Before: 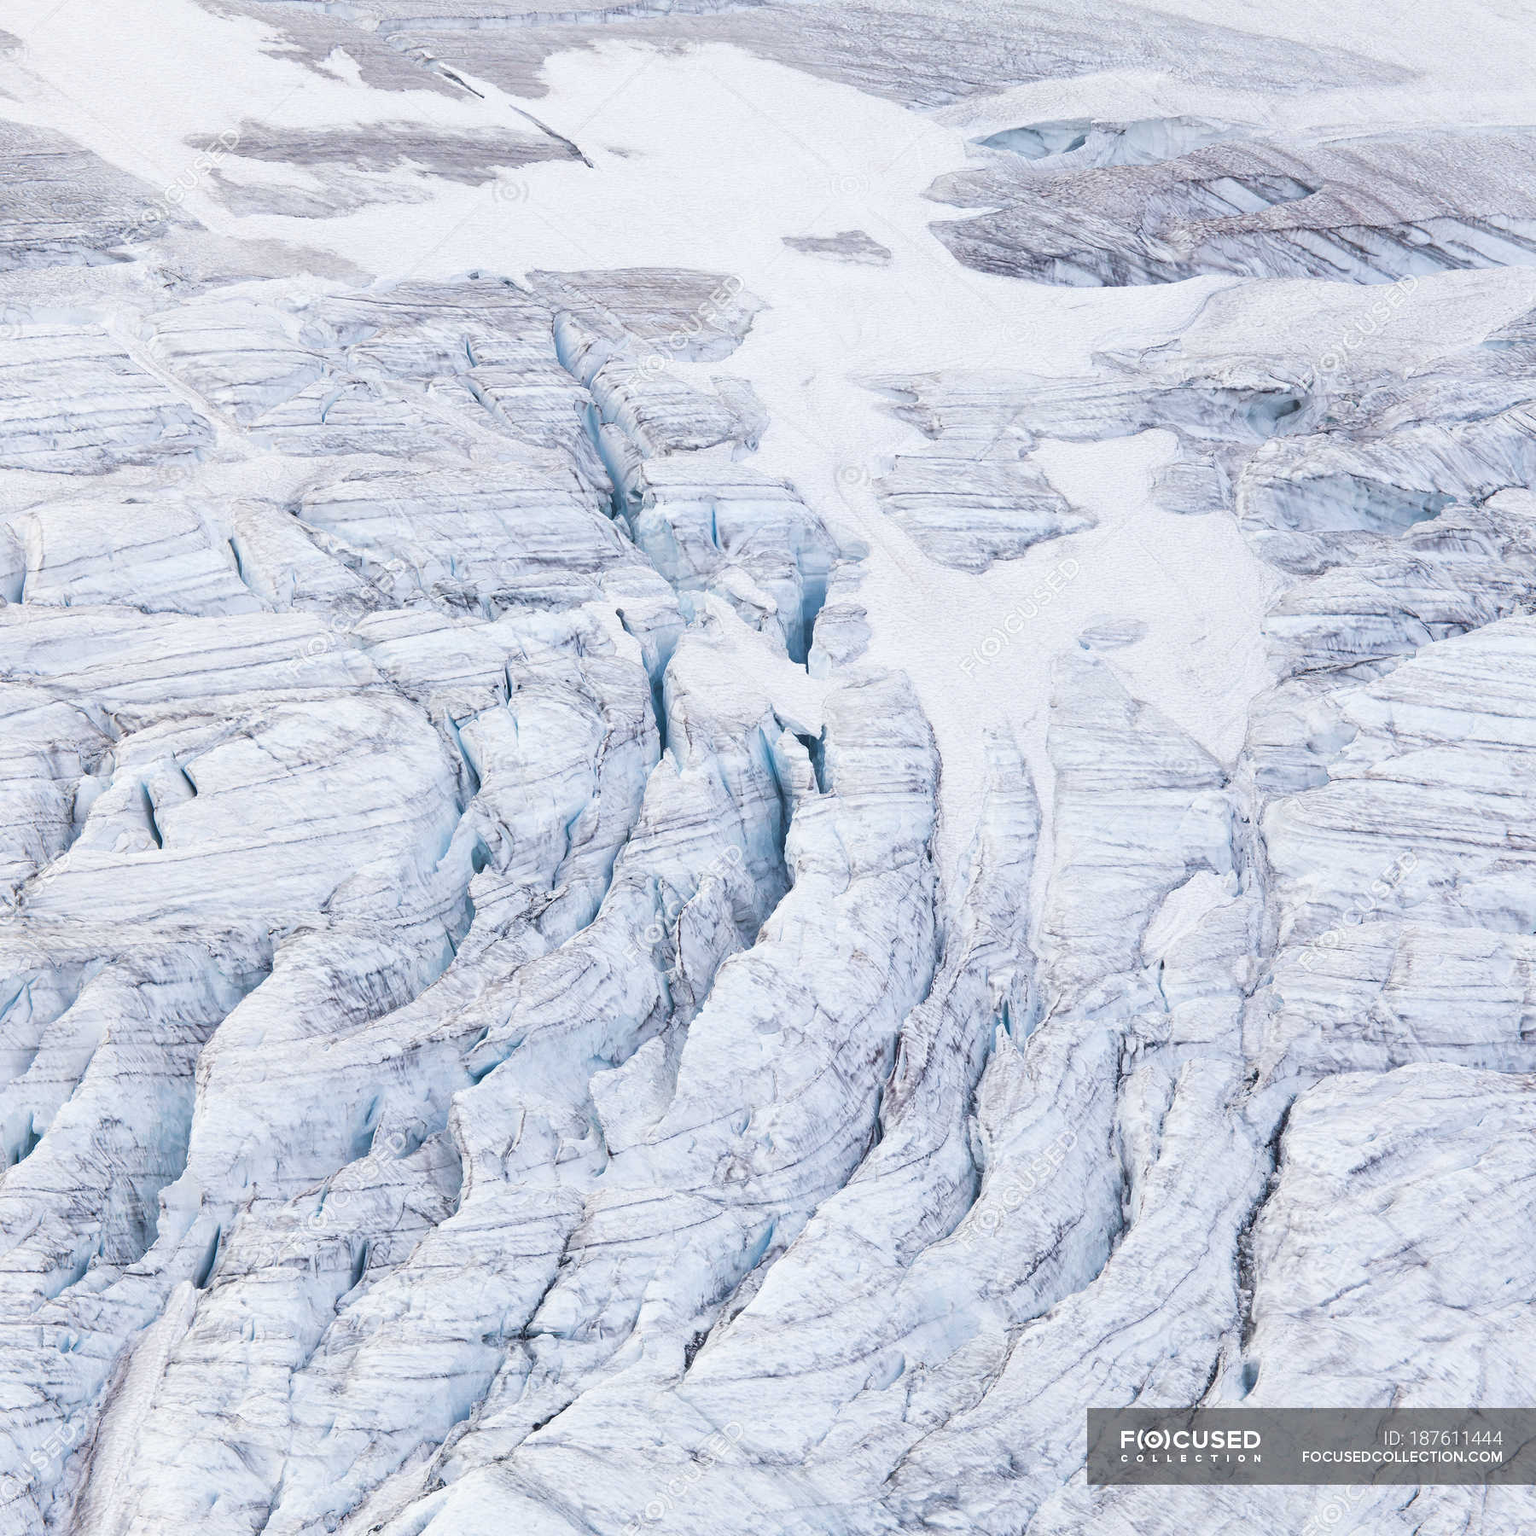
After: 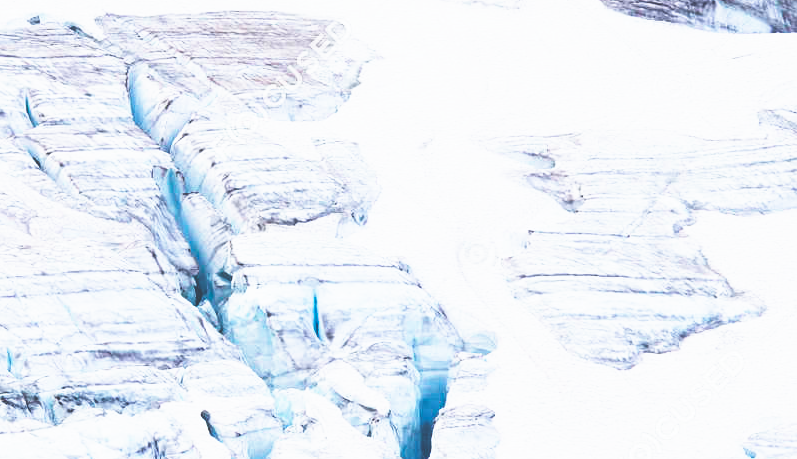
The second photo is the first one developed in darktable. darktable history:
base curve: curves: ch0 [(0, 0.036) (0.007, 0.037) (0.604, 0.887) (1, 1)], preserve colors none
crop: left 28.946%, top 16.84%, right 26.775%, bottom 57.645%
